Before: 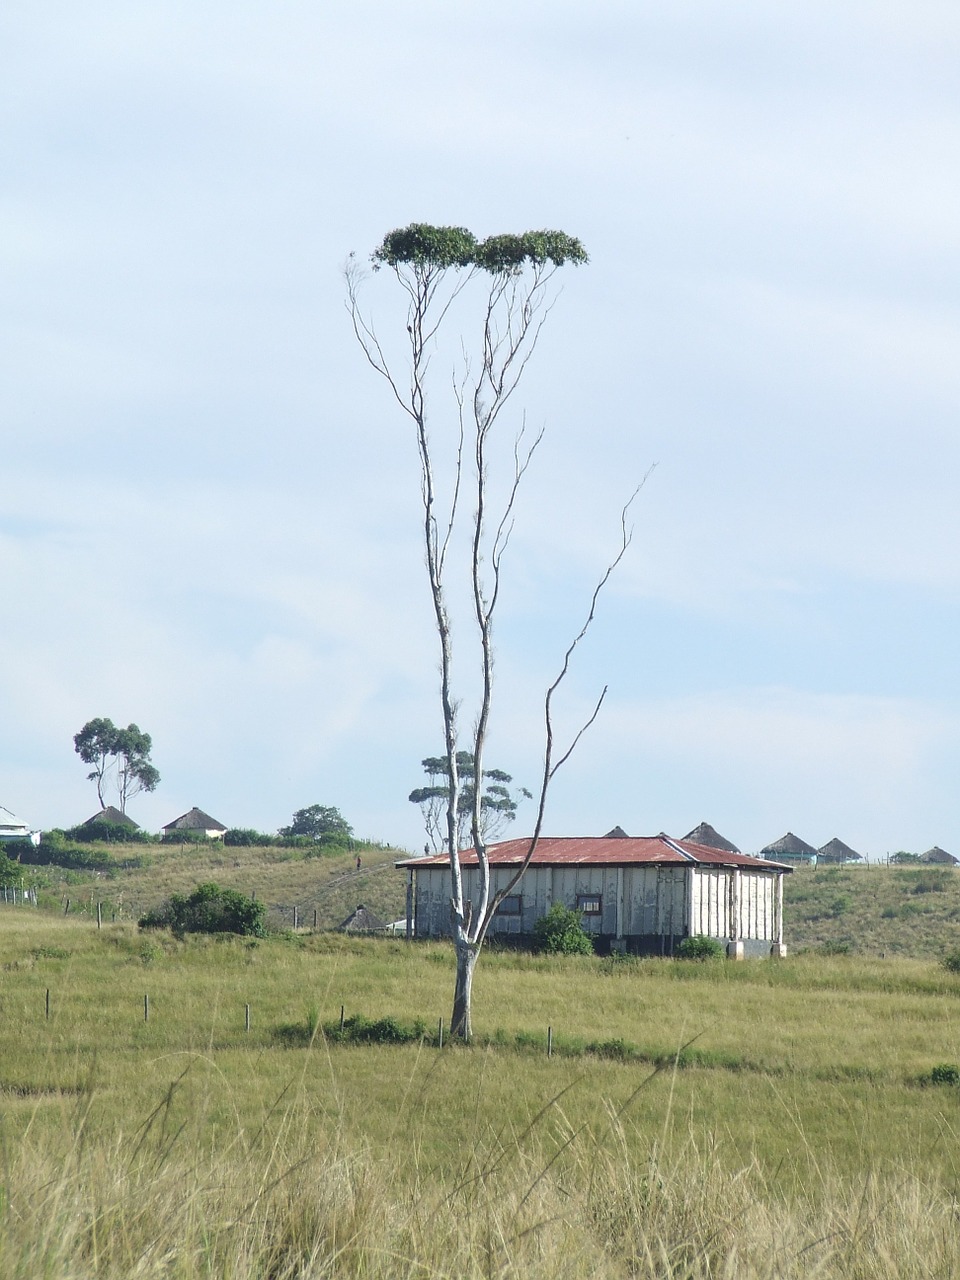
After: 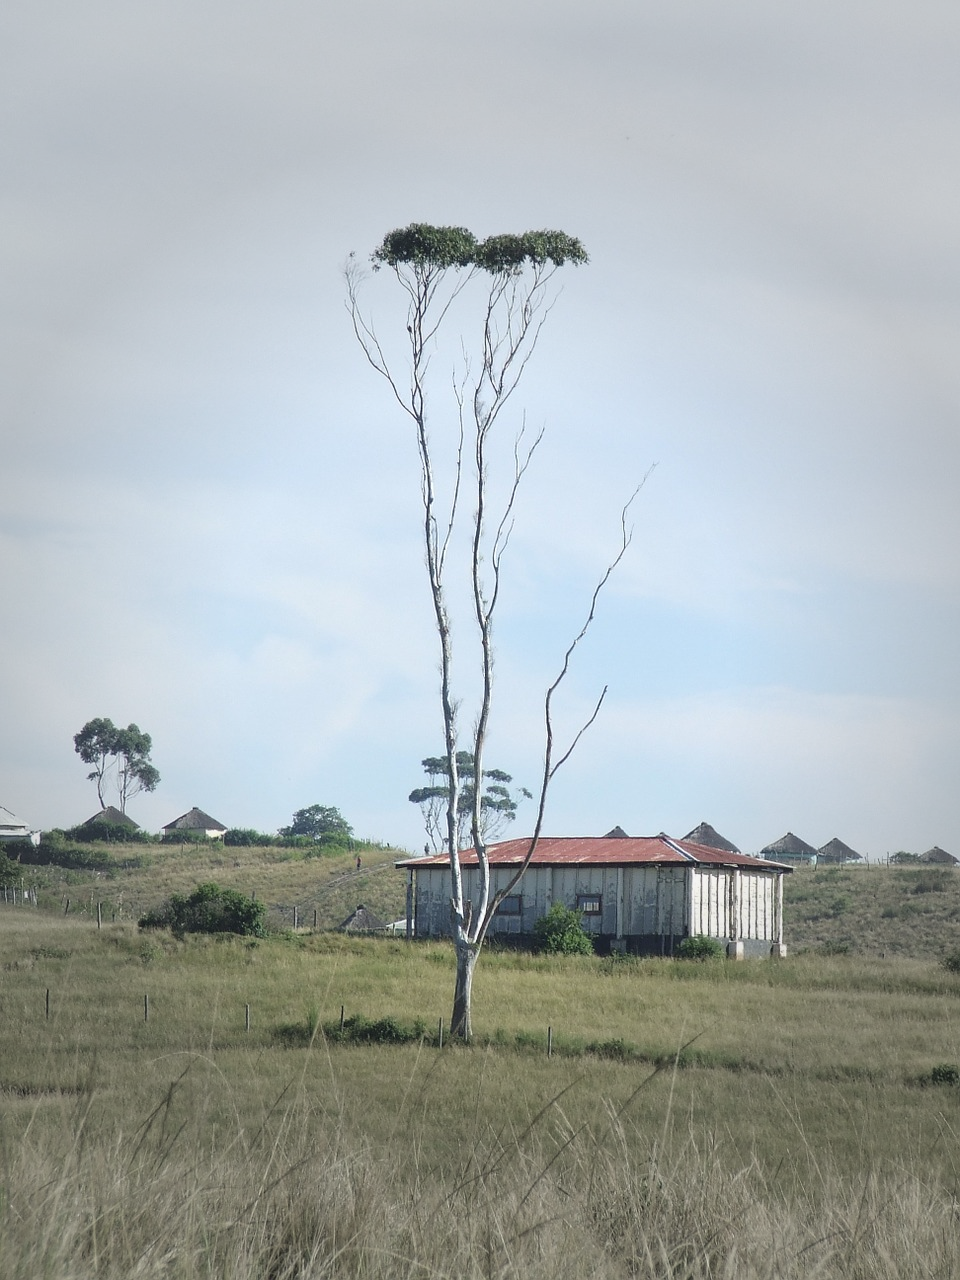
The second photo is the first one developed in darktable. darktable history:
vignetting: fall-off start 39.44%, fall-off radius 41.25%, brightness -0.344, unbound false
